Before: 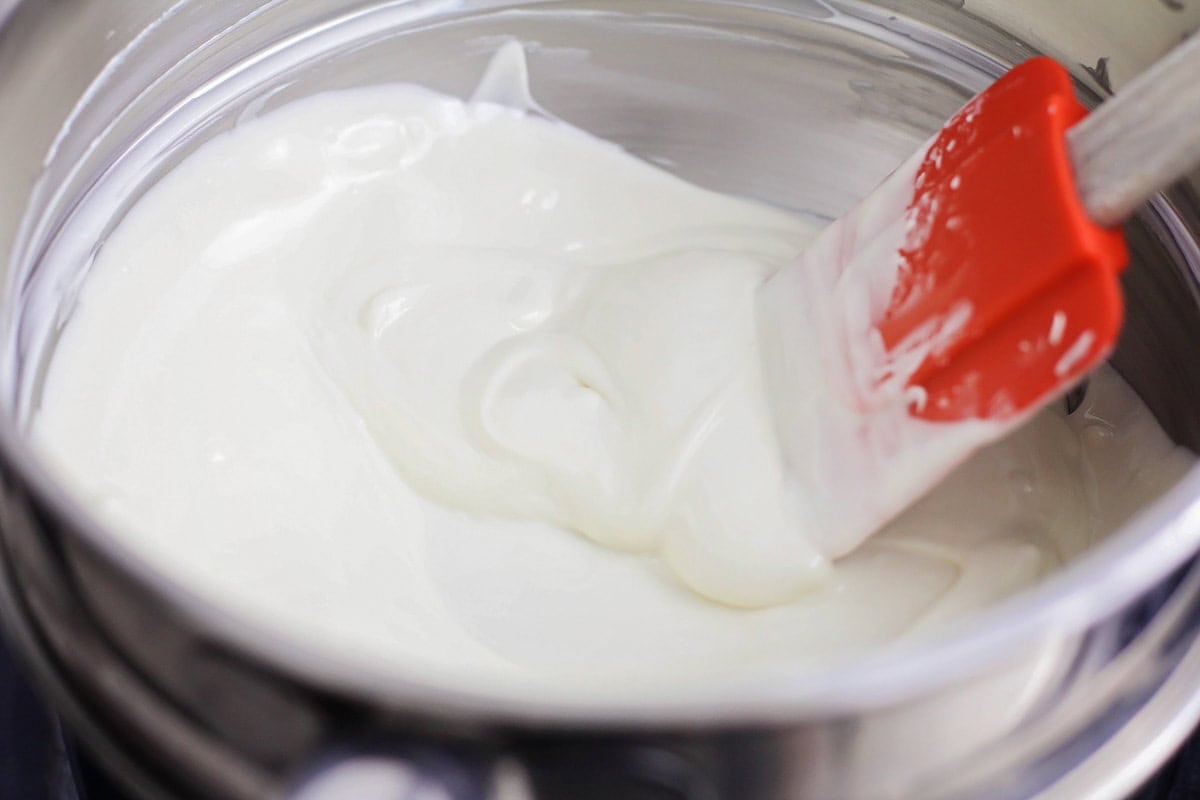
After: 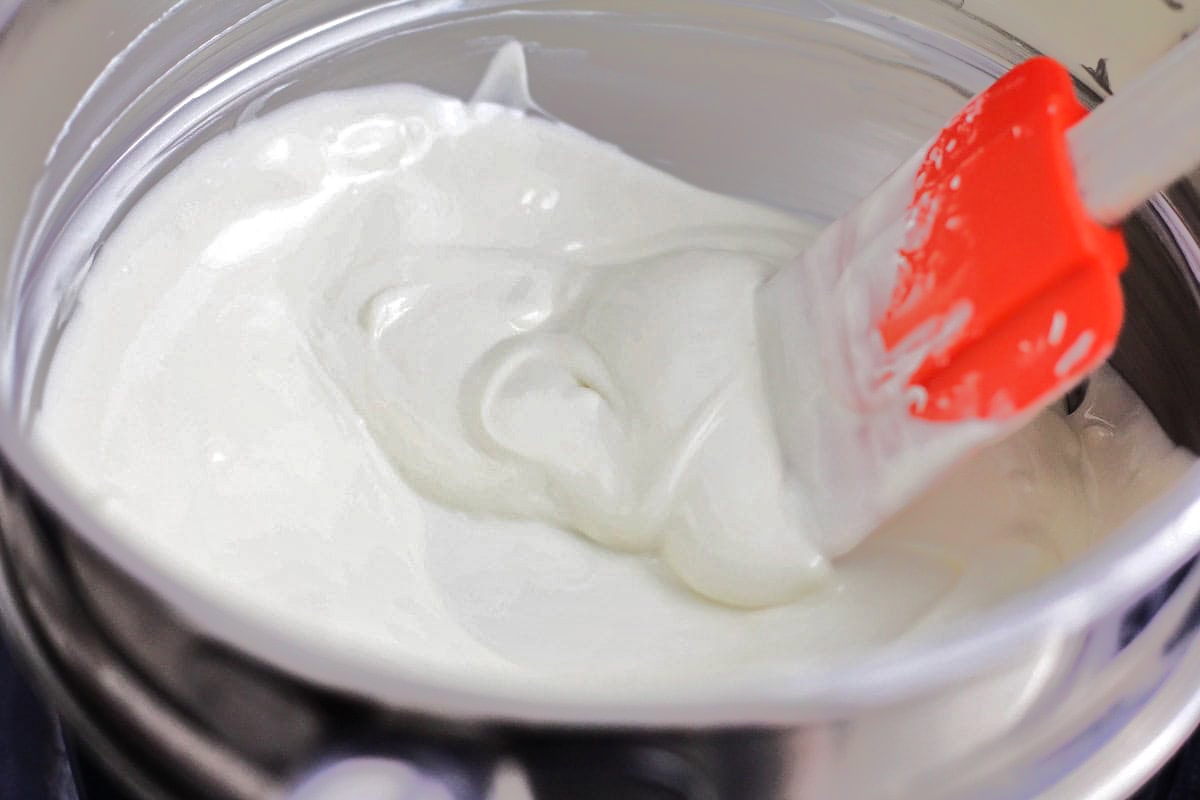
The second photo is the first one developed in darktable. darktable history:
tone equalizer: -8 EV -0.531 EV, -7 EV -0.352 EV, -6 EV -0.119 EV, -5 EV 0.387 EV, -4 EV 0.951 EV, -3 EV 0.819 EV, -2 EV -0.014 EV, -1 EV 0.144 EV, +0 EV -0.012 EV, edges refinement/feathering 500, mask exposure compensation -1.57 EV, preserve details no
shadows and highlights: soften with gaussian
